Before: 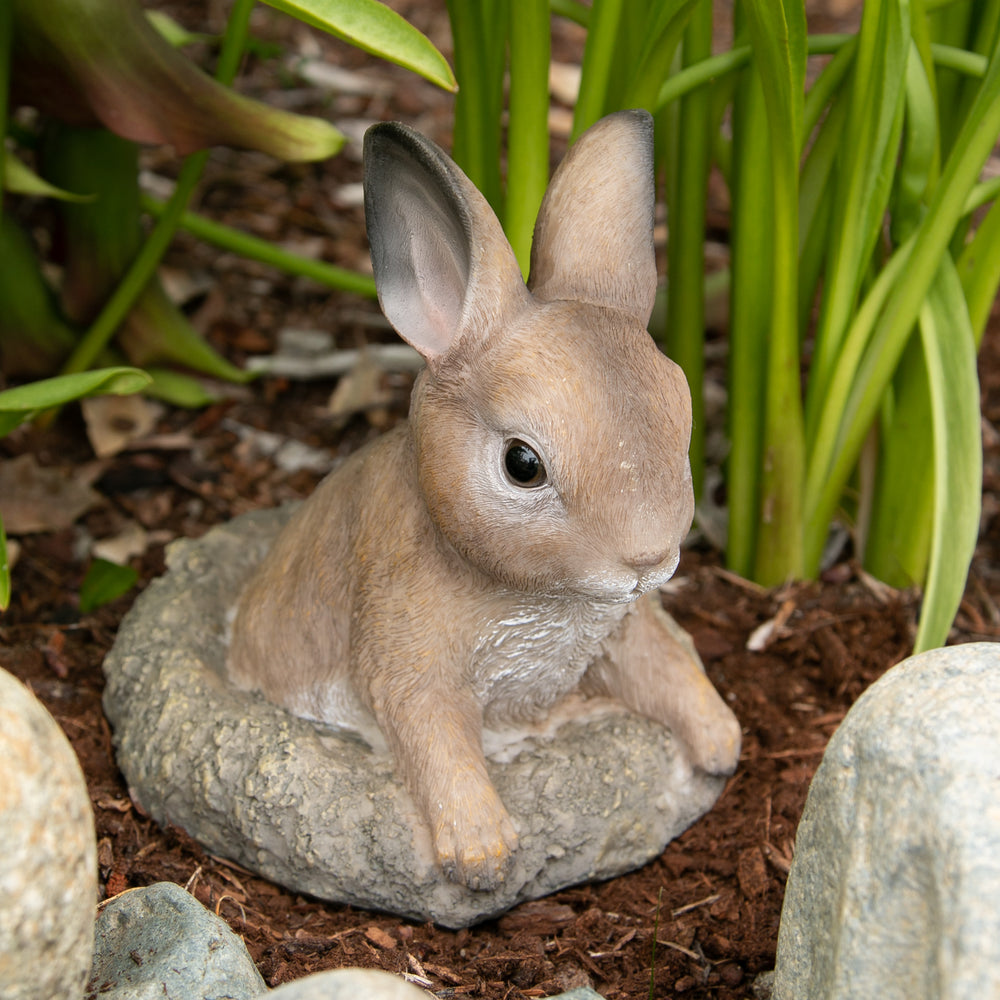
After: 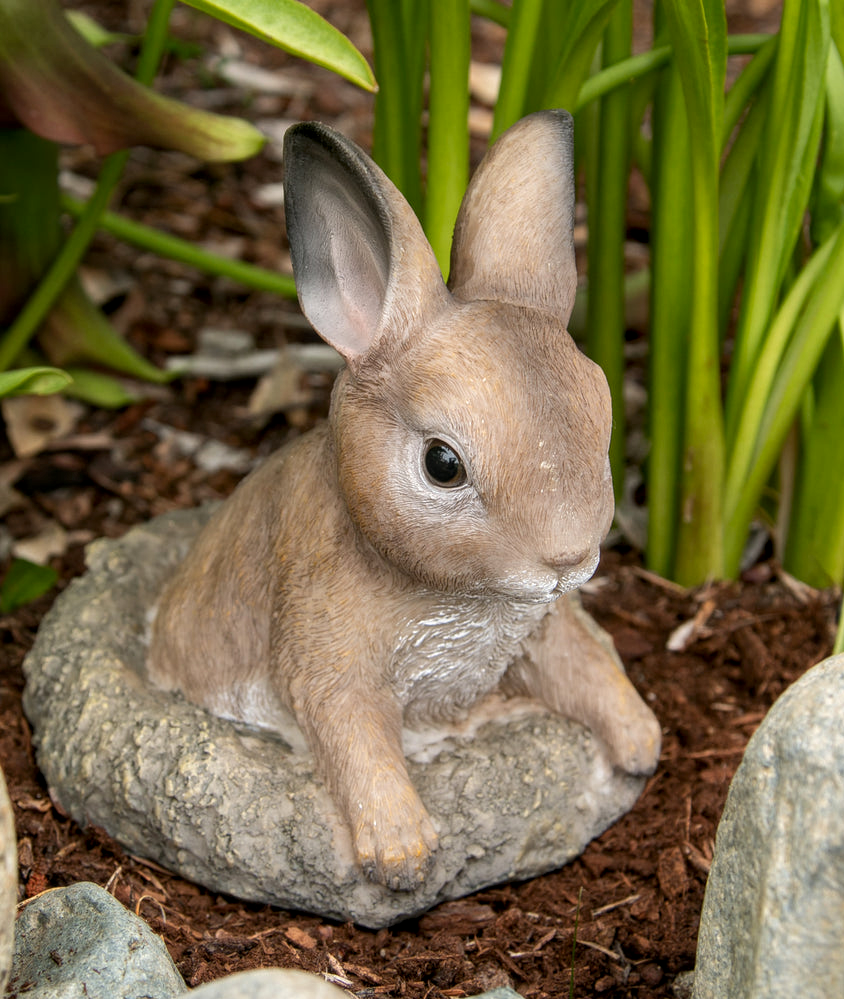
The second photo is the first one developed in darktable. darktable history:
tone equalizer: edges refinement/feathering 500, mask exposure compensation -1.57 EV, preserve details no
crop: left 8.086%, right 7.458%
local contrast: detail 130%
contrast brightness saturation: contrast -0.021, brightness -0.012, saturation 0.038
